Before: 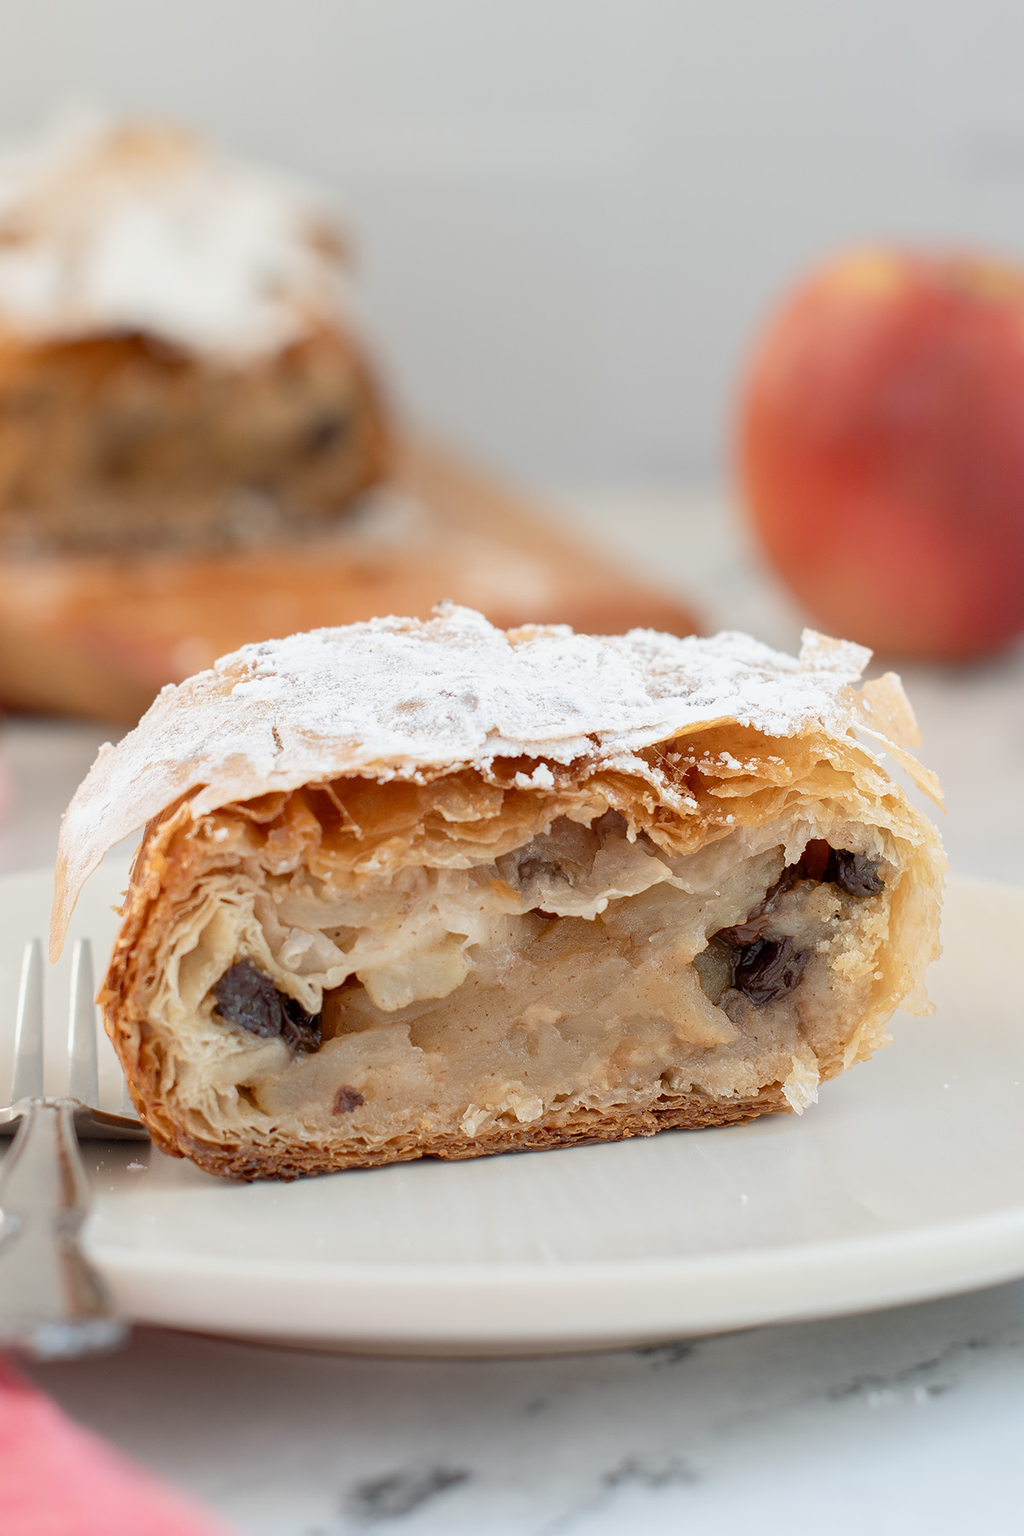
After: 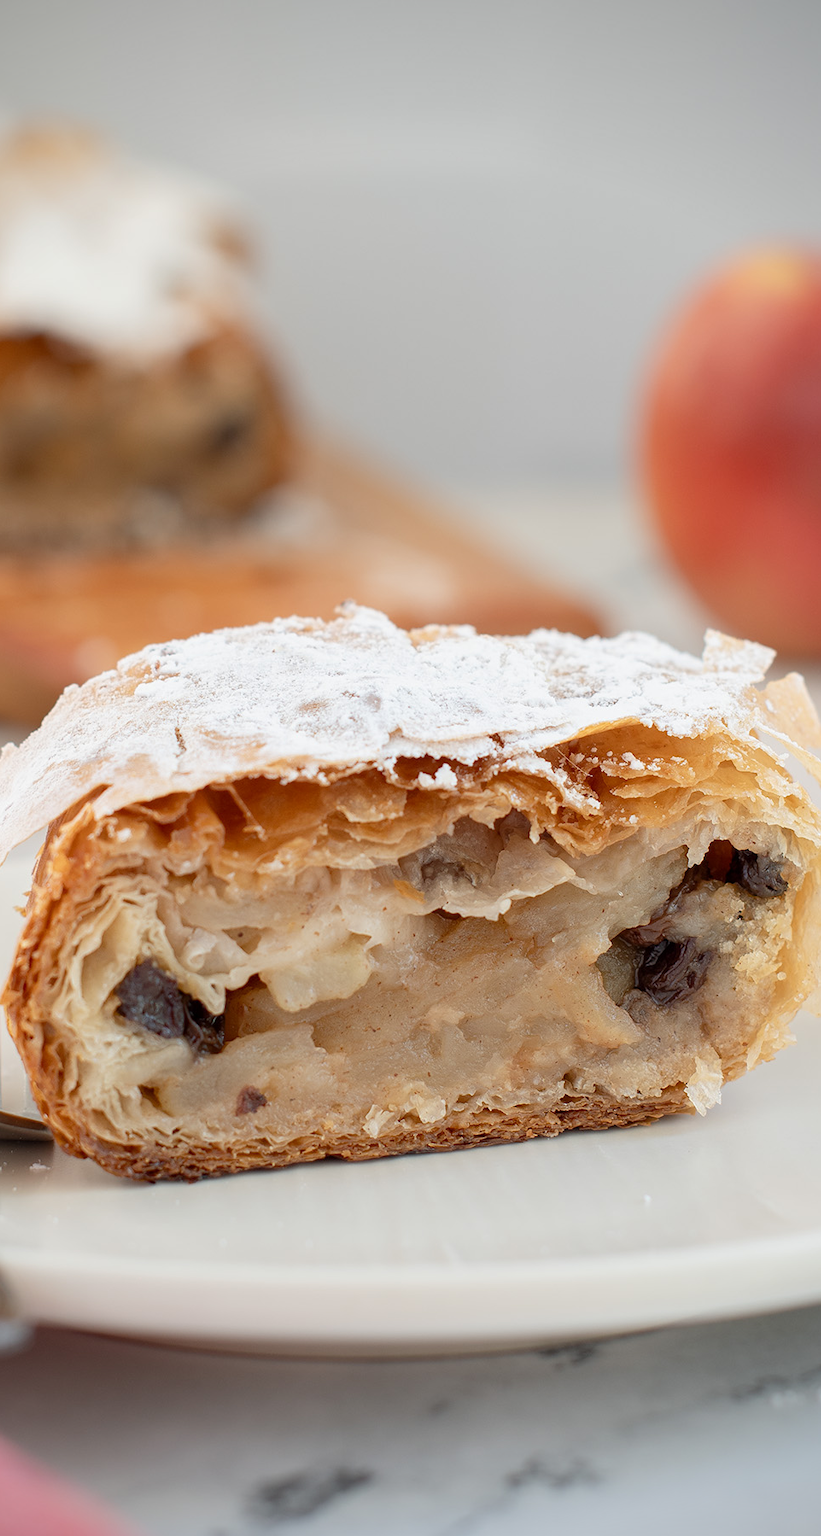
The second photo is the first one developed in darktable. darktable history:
crop and rotate: left 9.575%, right 10.252%
vignetting: brightness -0.608, saturation 0.003
